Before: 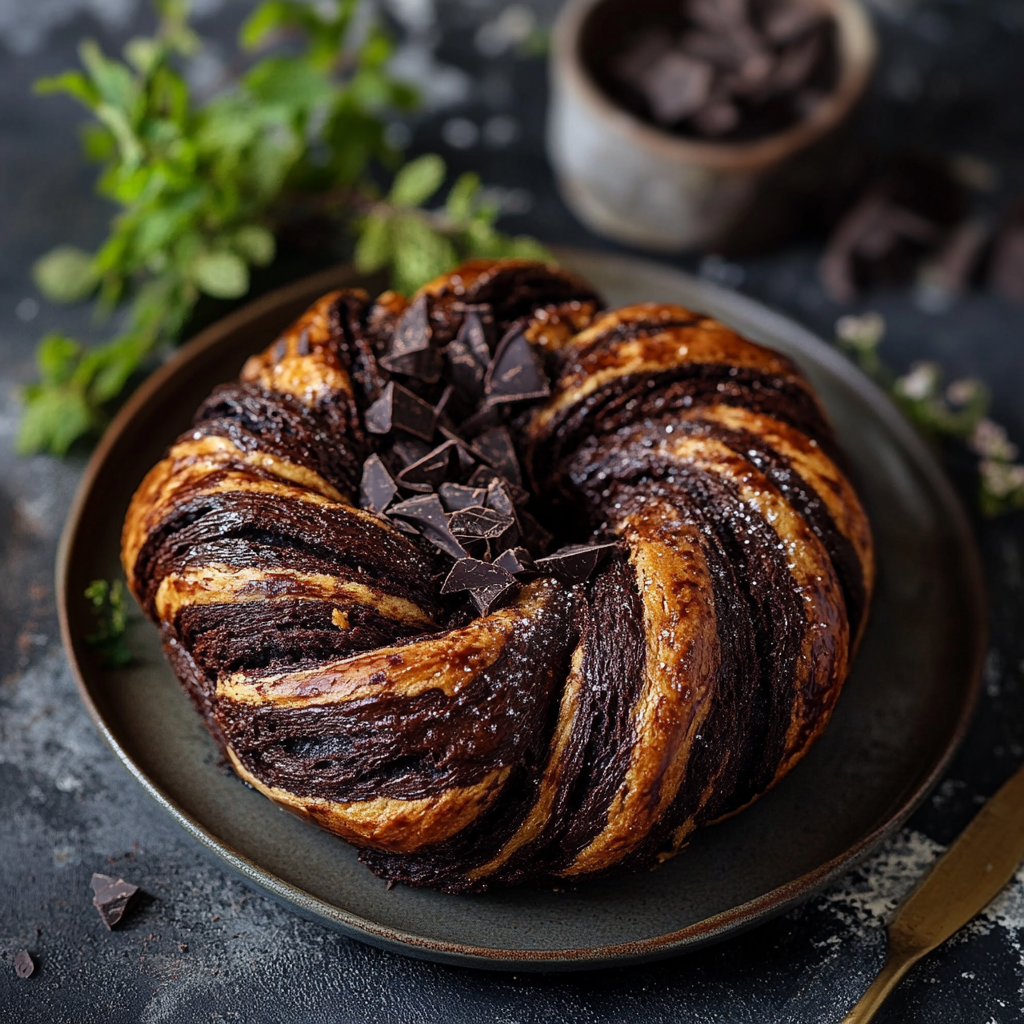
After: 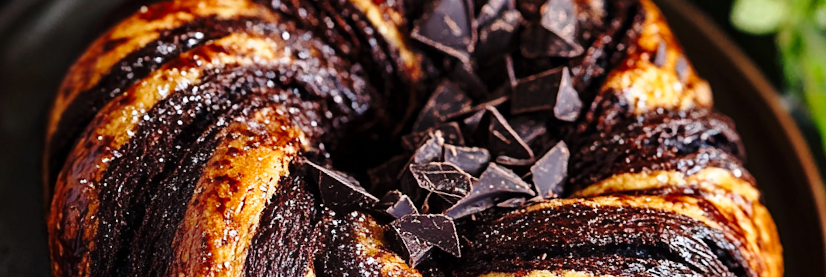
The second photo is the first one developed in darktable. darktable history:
crop and rotate: angle 16.12°, top 30.835%, bottom 35.653%
base curve: curves: ch0 [(0, 0) (0.028, 0.03) (0.121, 0.232) (0.46, 0.748) (0.859, 0.968) (1, 1)], preserve colors none
